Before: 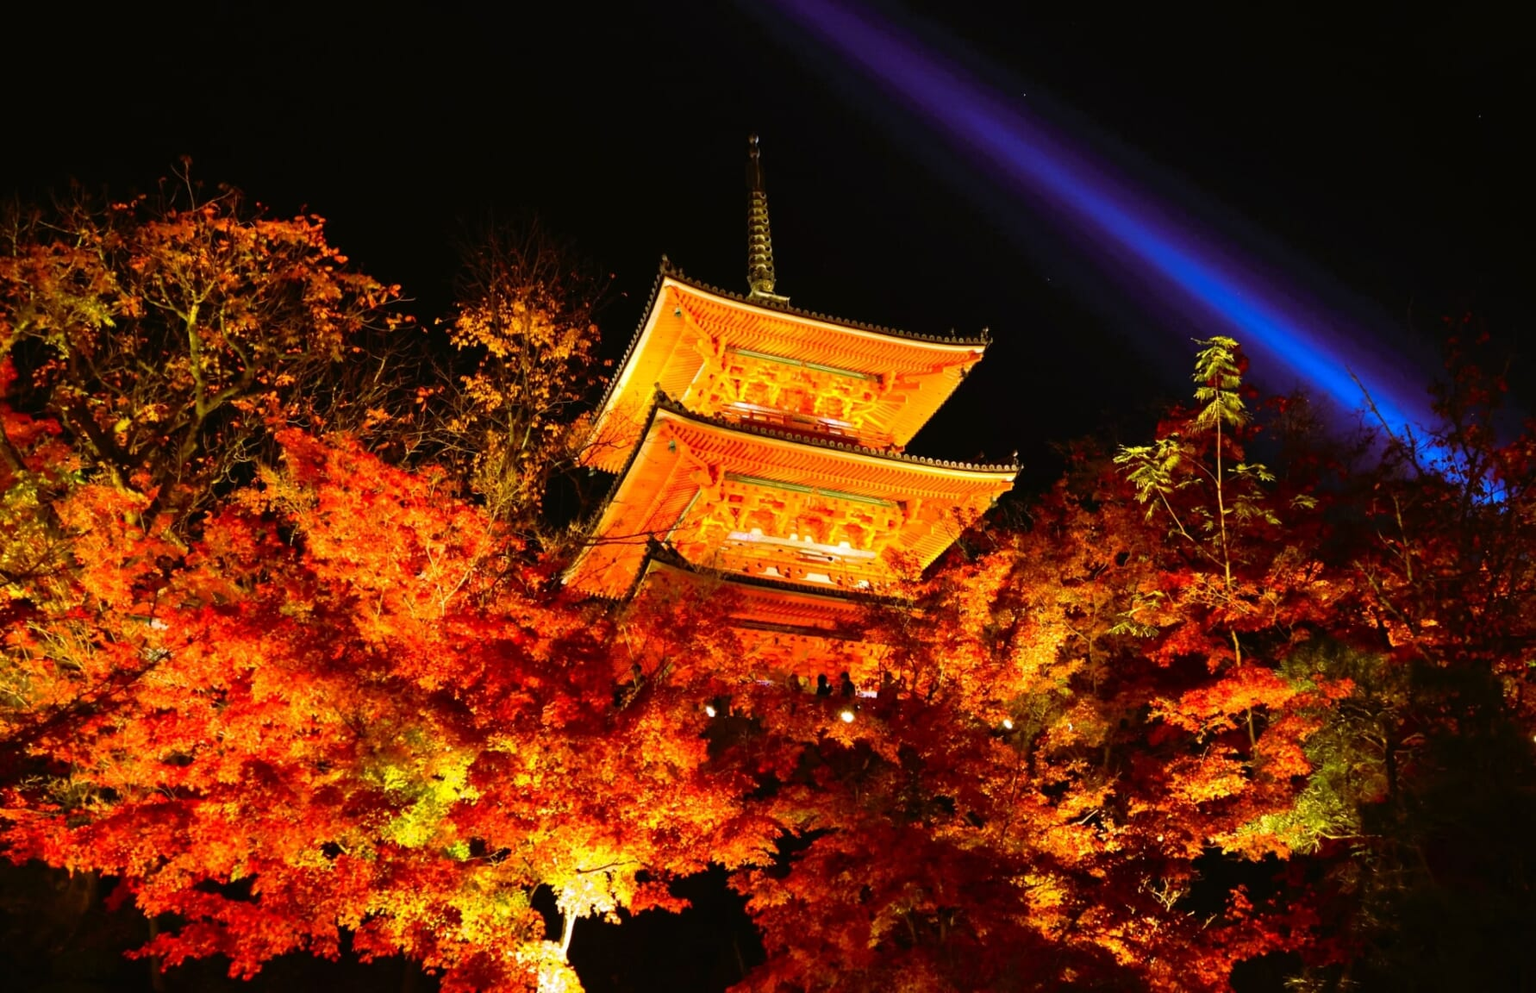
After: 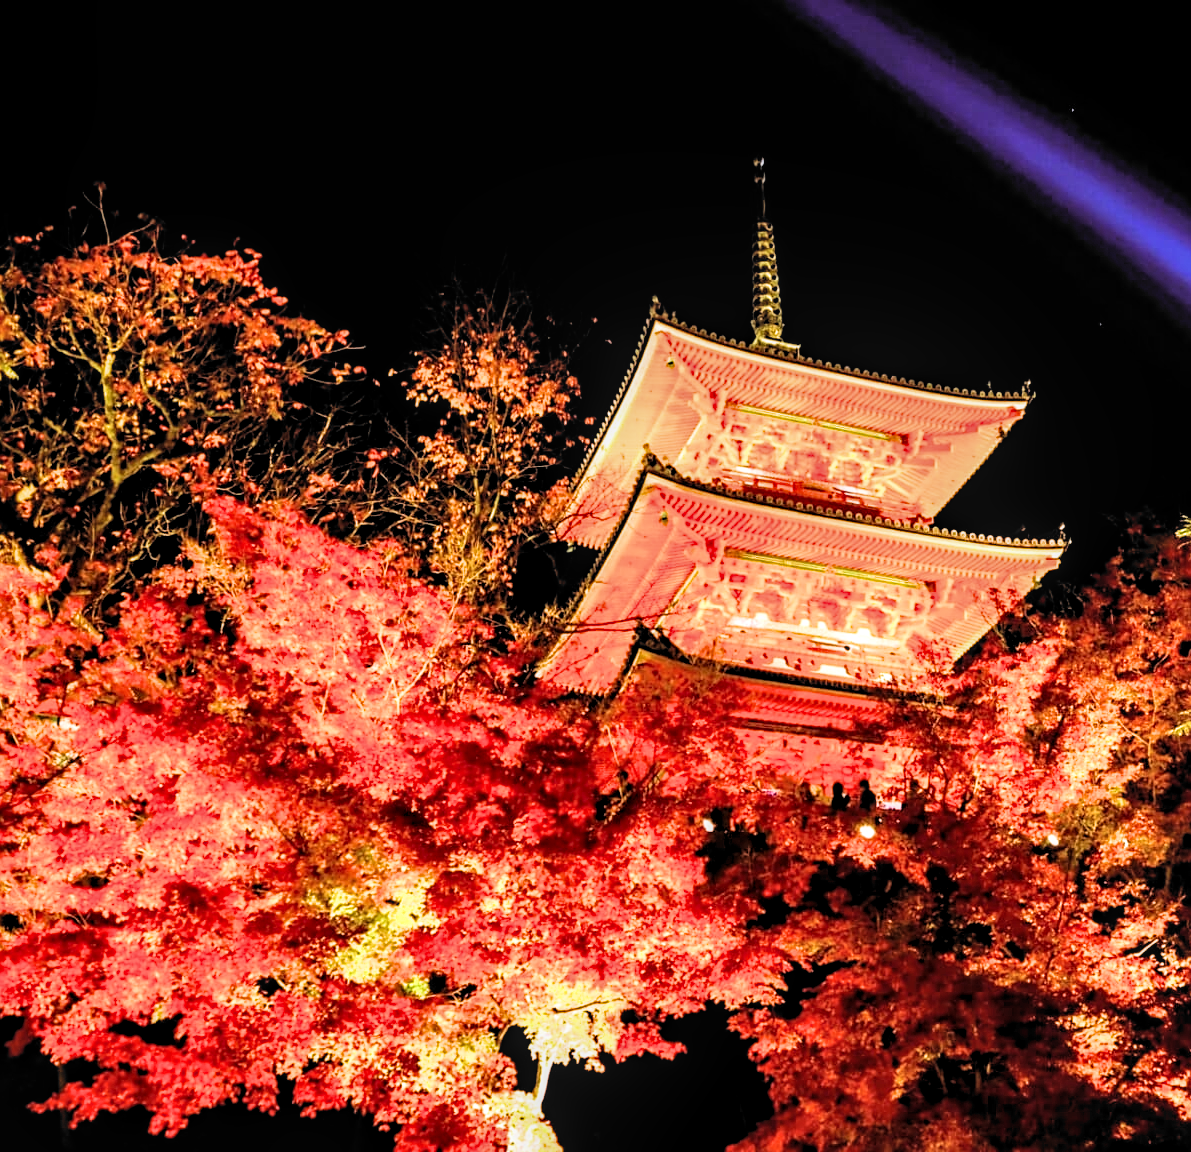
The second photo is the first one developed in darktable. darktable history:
filmic rgb: black relative exposure -5.07 EV, white relative exposure 3.97 EV, threshold 5.97 EV, hardness 2.9, contrast 1.3, highlights saturation mix -30.78%, color science v6 (2022), enable highlight reconstruction true
crop and rotate: left 6.518%, right 26.632%
sharpen: on, module defaults
velvia: on, module defaults
exposure: black level correction 0, exposure 1 EV, compensate exposure bias true, compensate highlight preservation false
local contrast: detail 130%
